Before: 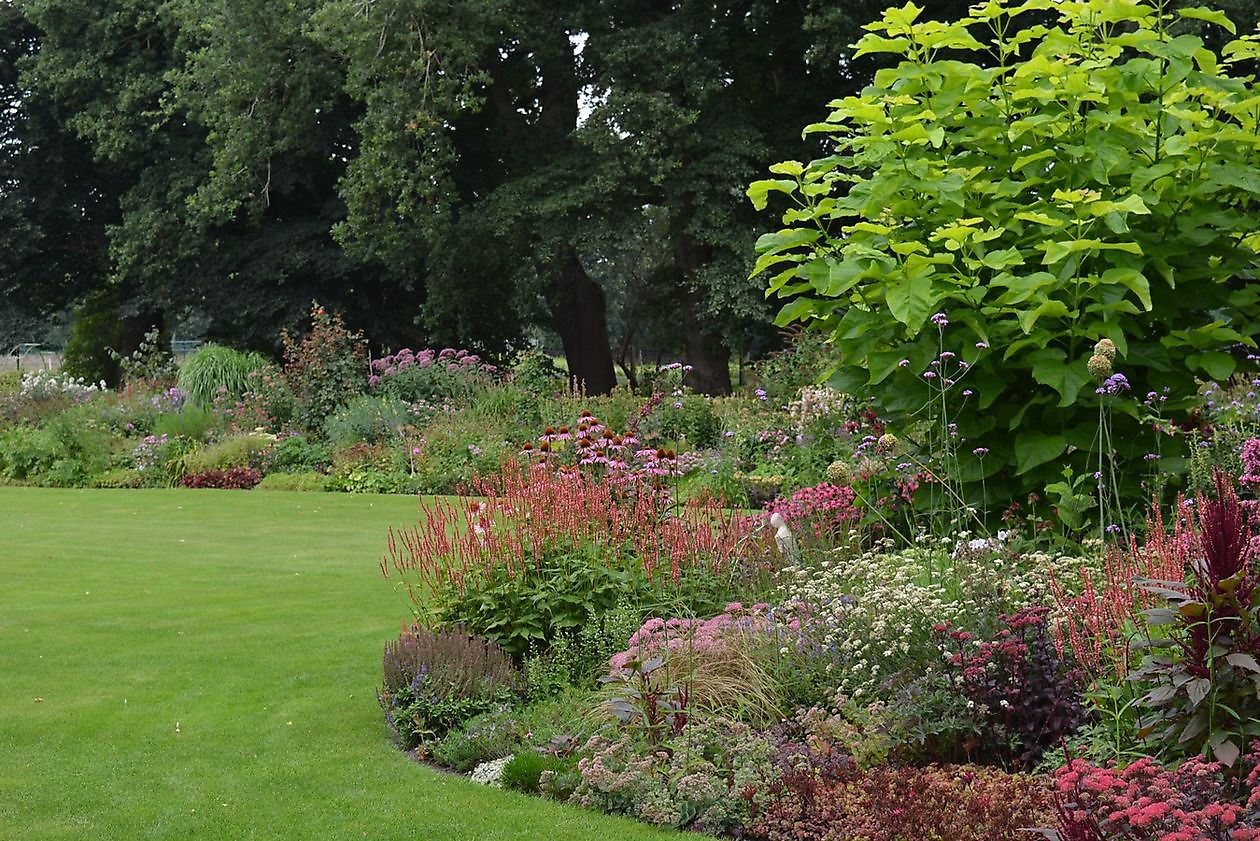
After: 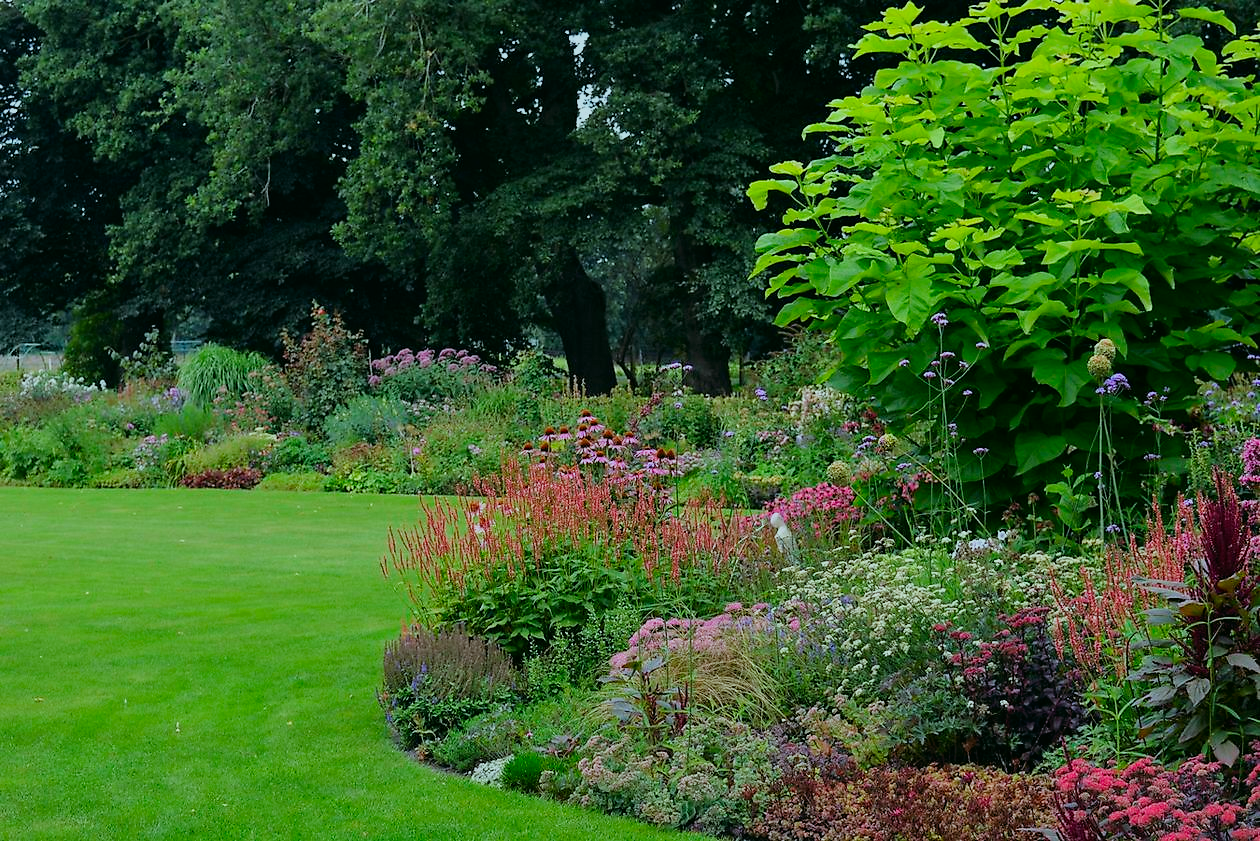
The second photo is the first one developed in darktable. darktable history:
color calibration: illuminant as shot in camera, x 0.358, y 0.373, temperature 4628.91 K
filmic rgb: hardness 4.17
color correction: highlights a* -7.33, highlights b* 1.26, shadows a* -3.55, saturation 1.4
